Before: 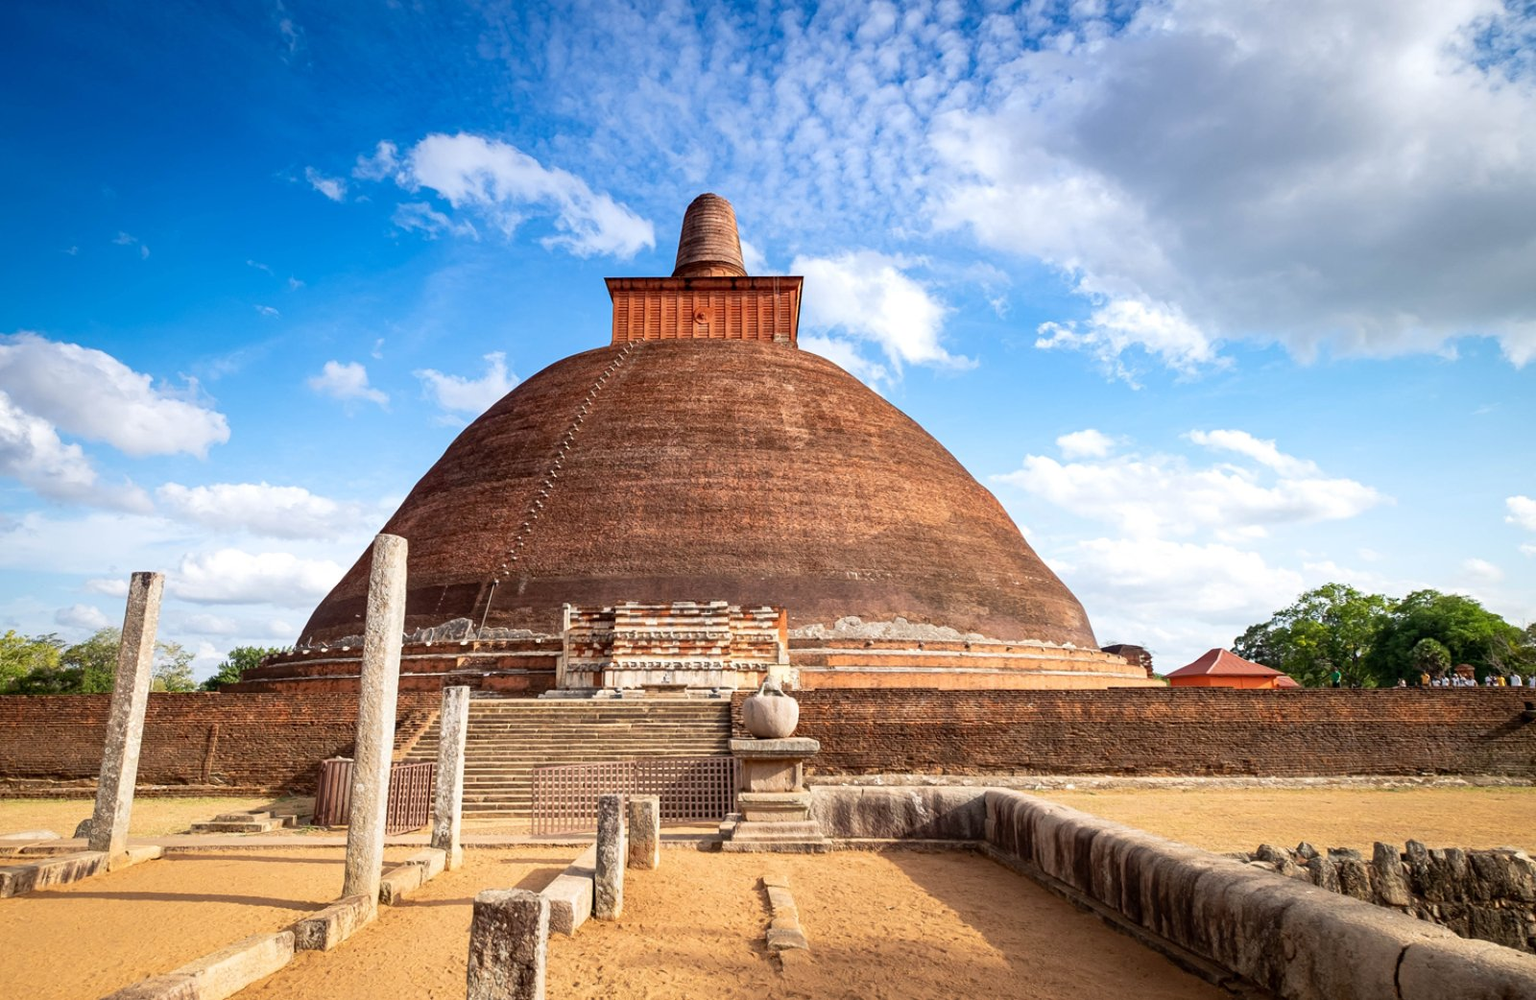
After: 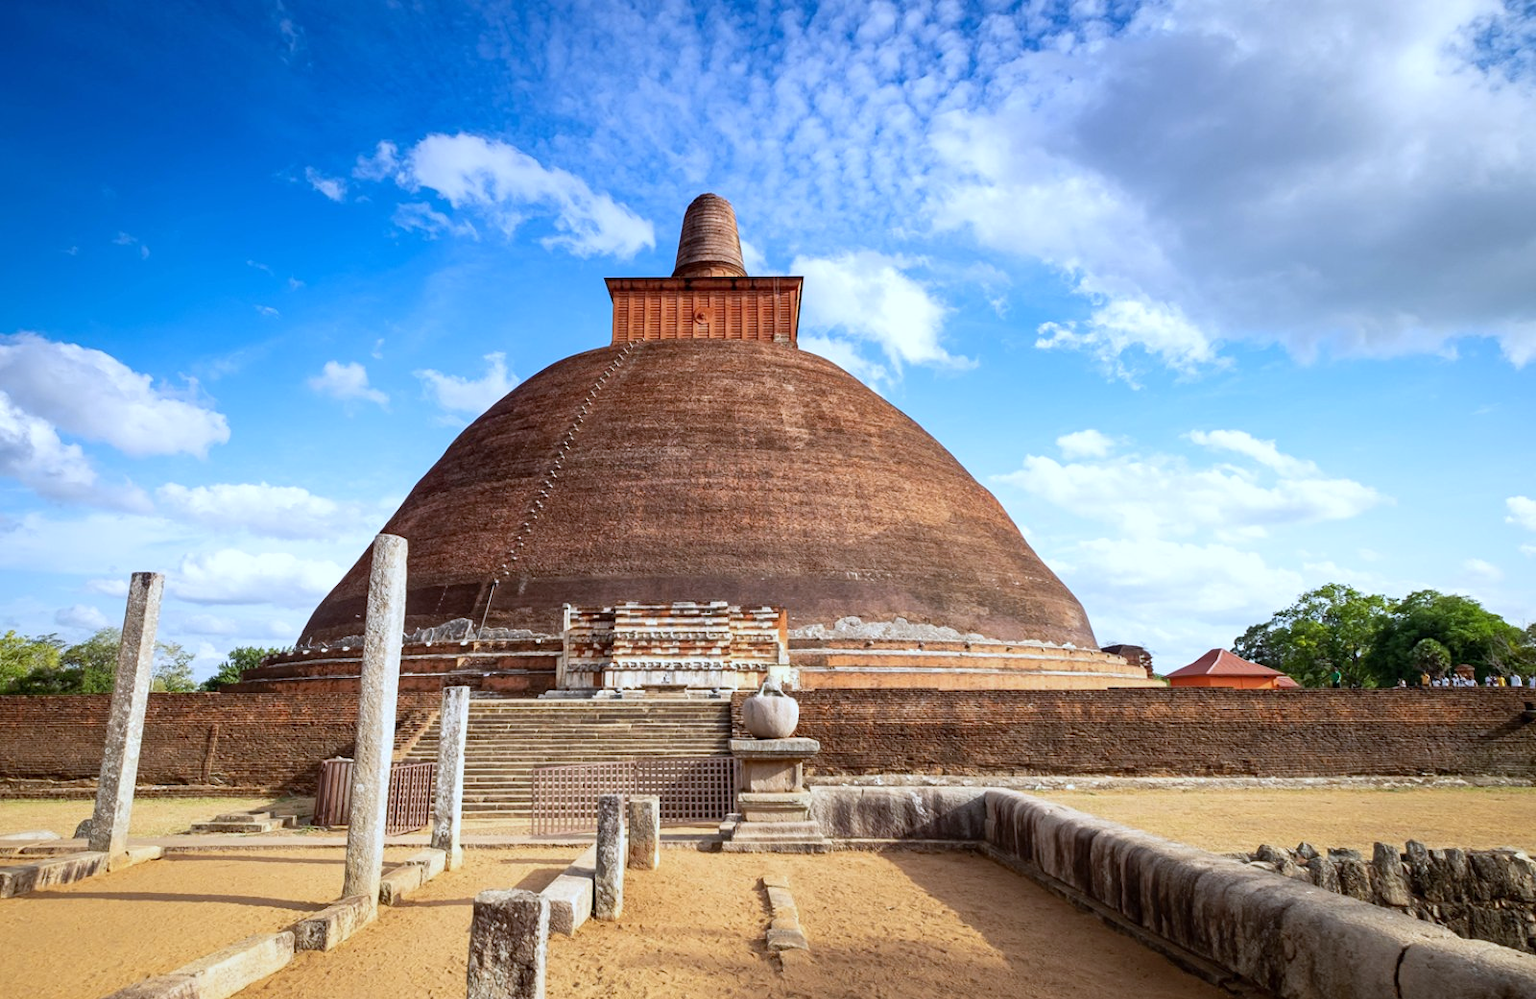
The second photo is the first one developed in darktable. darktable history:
white balance: red 0.924, blue 1.095
crop: bottom 0.071%
